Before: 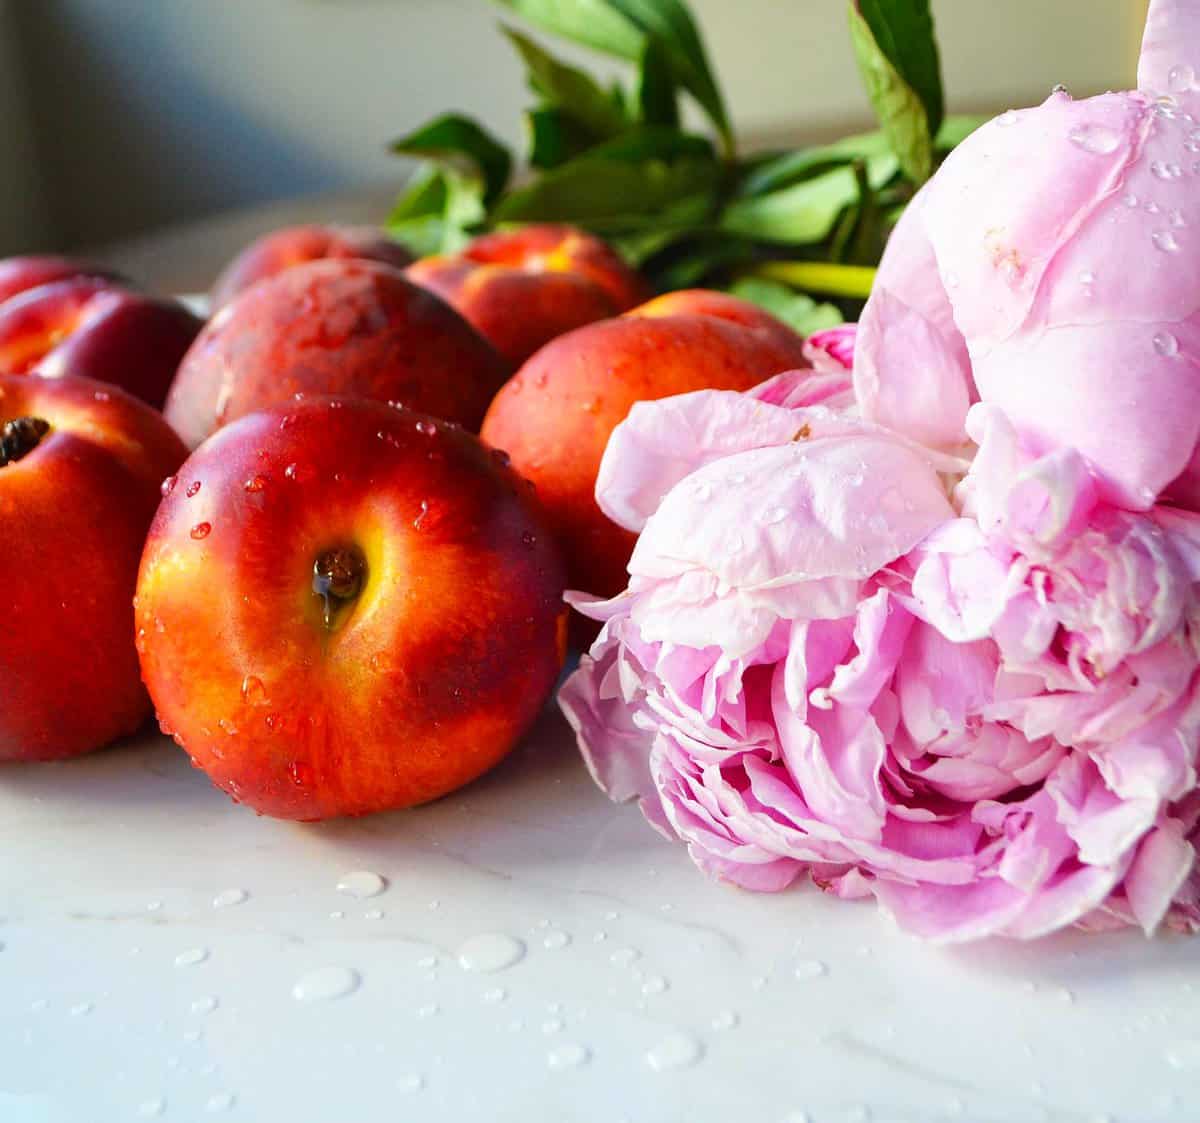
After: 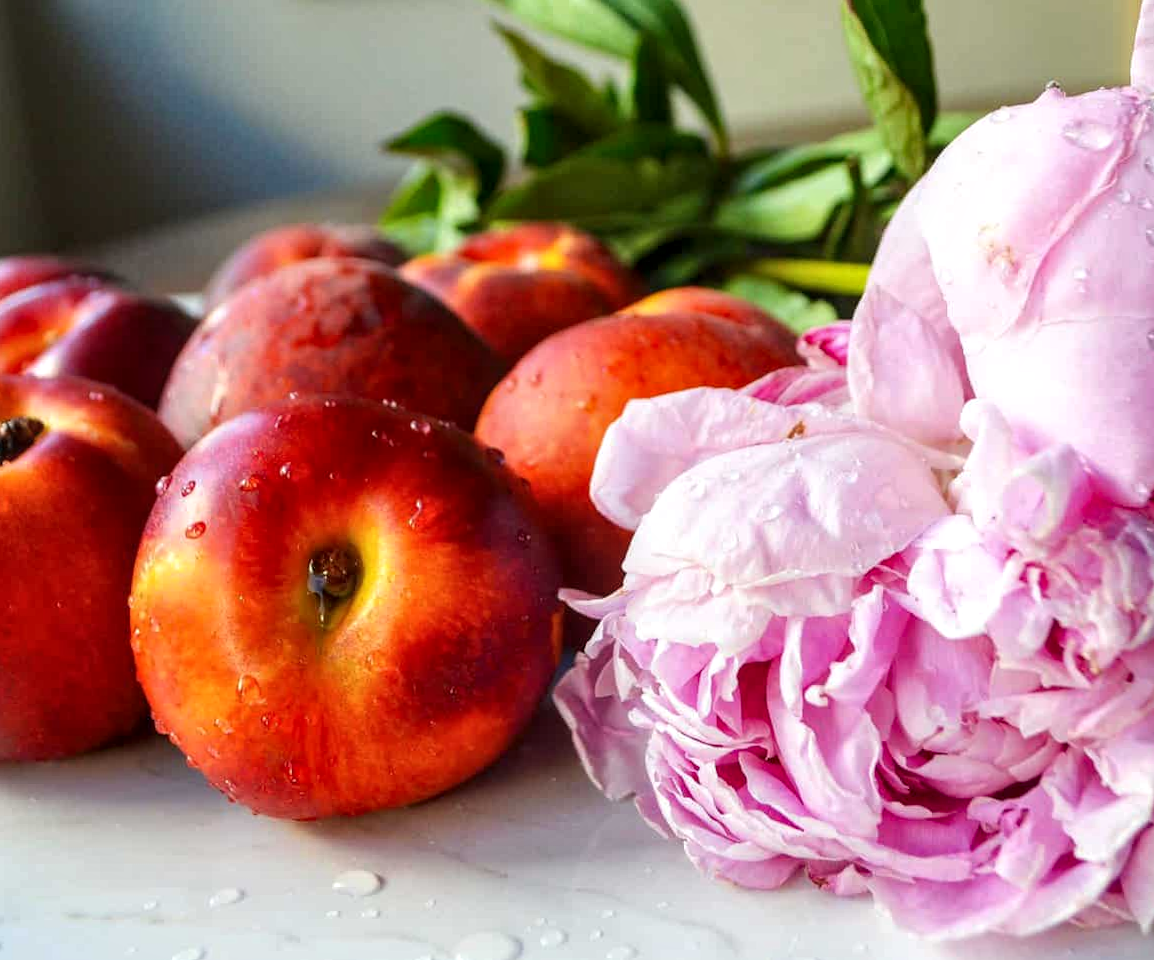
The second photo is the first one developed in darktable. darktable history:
local contrast: detail 130%
crop and rotate: angle 0.2°, left 0.275%, right 3.127%, bottom 14.18%
